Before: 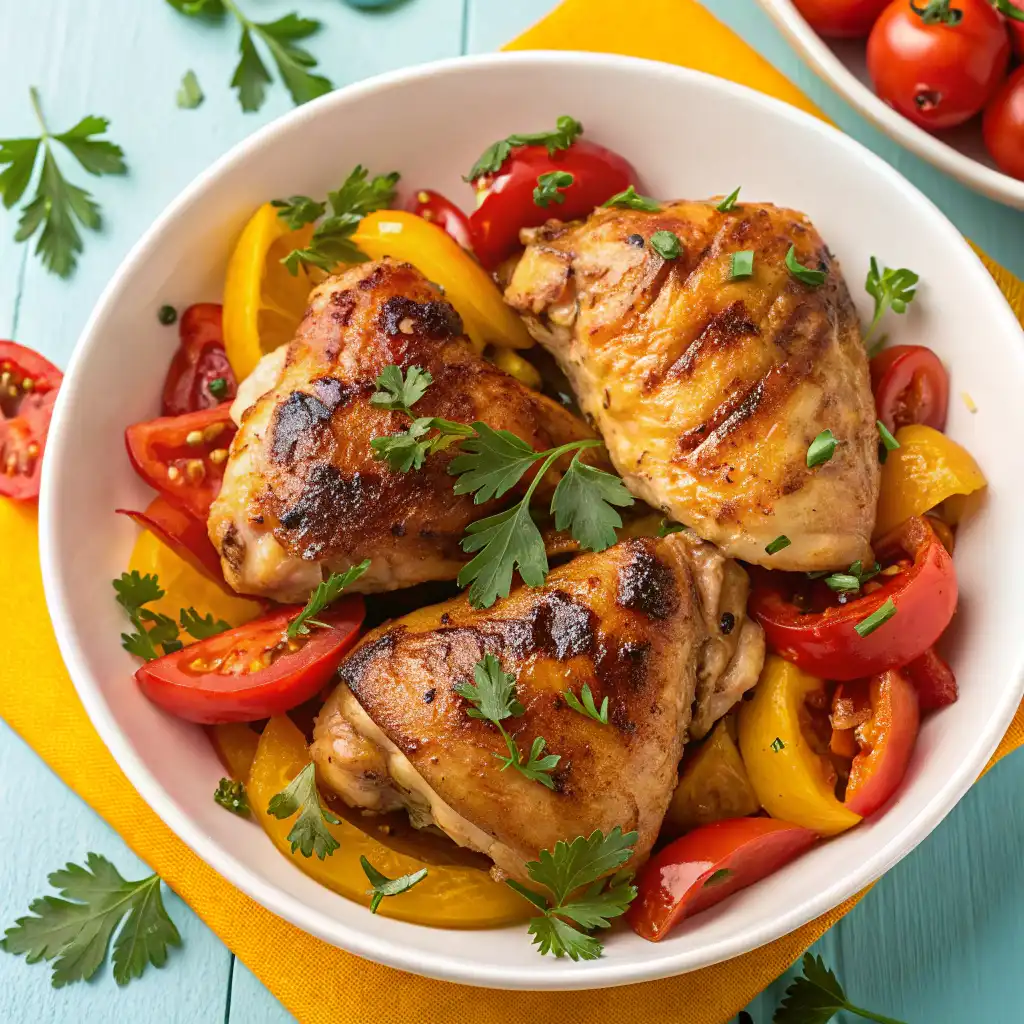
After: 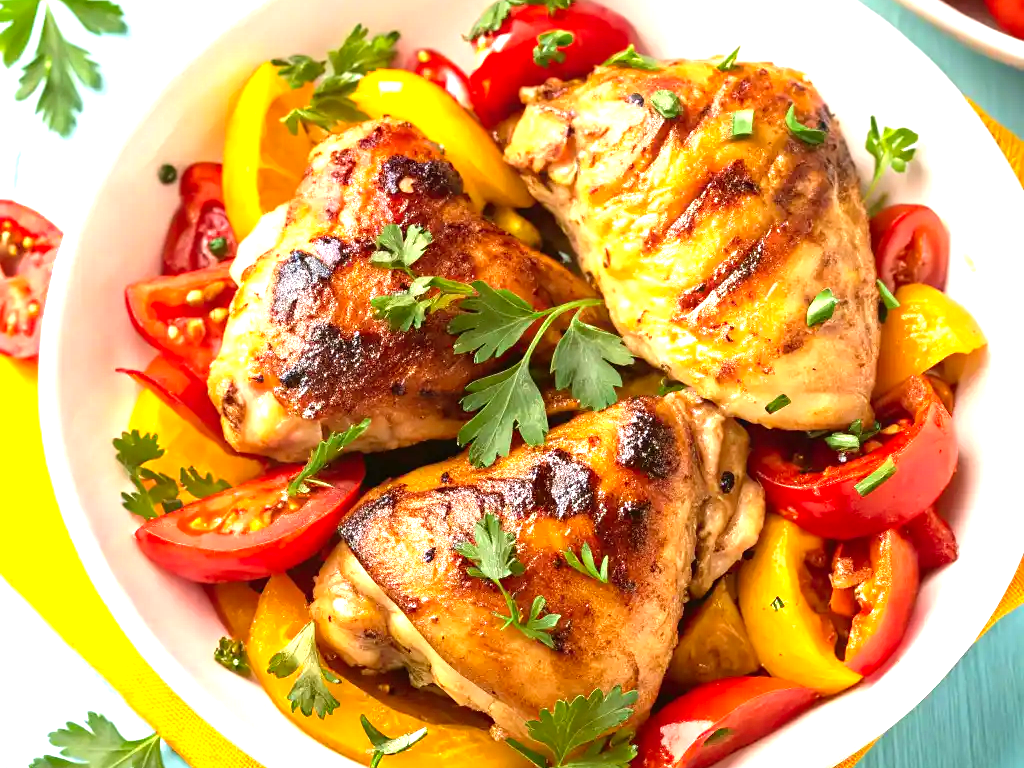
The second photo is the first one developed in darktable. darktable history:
levels: levels [0, 0.352, 0.703]
crop: top 13.819%, bottom 11.169%
